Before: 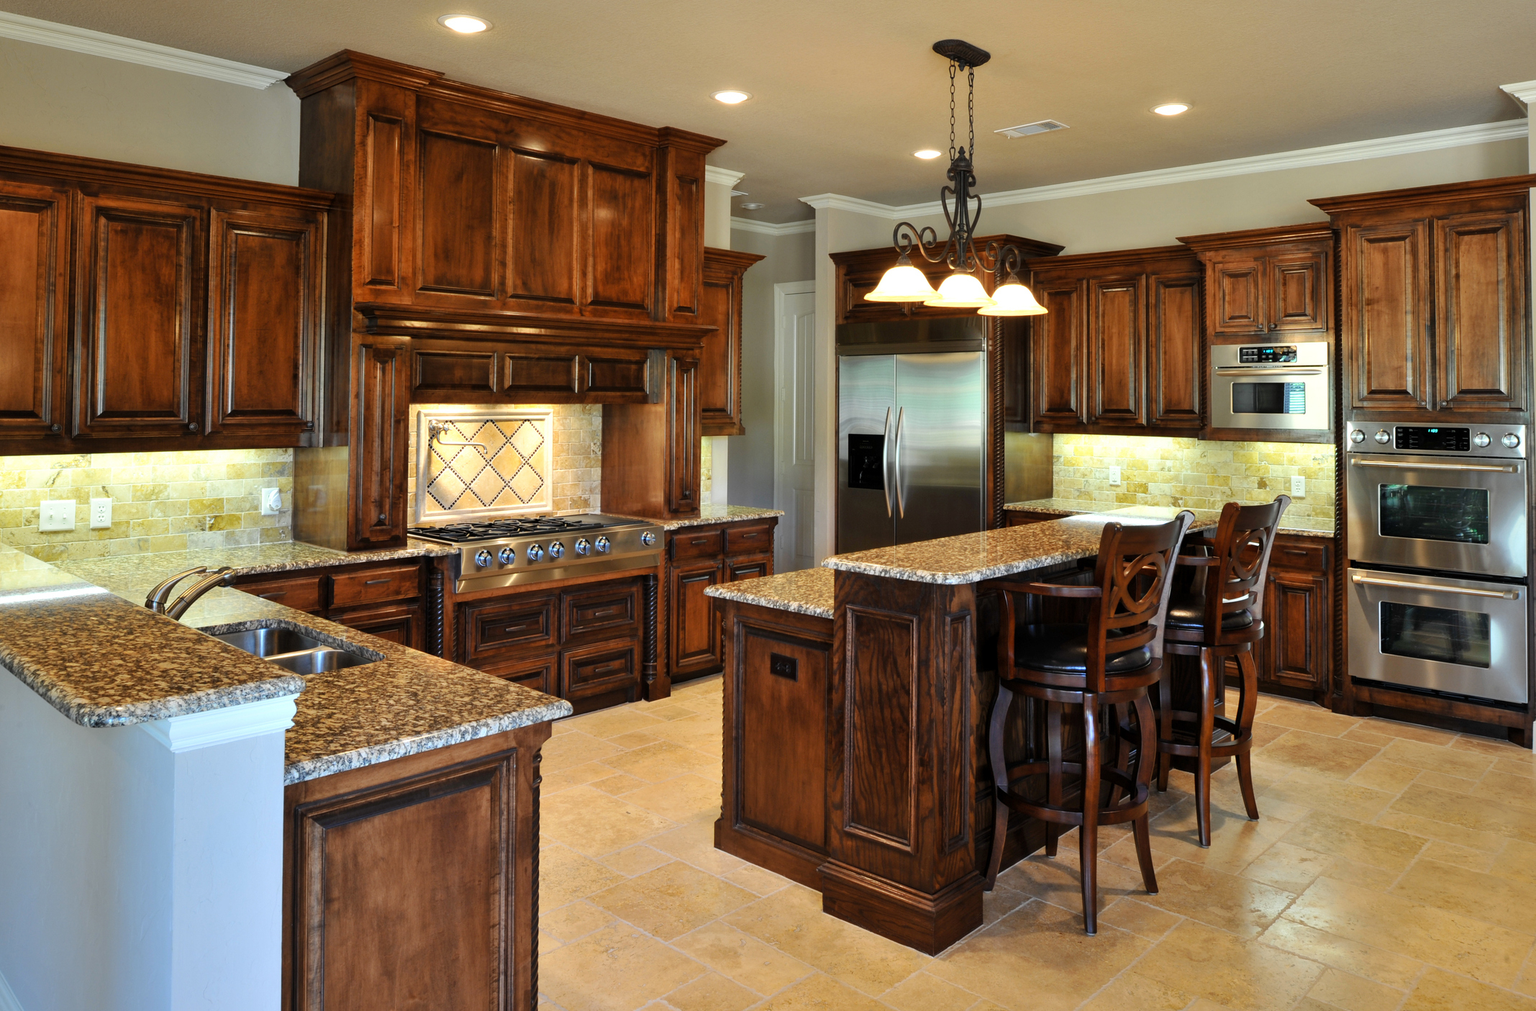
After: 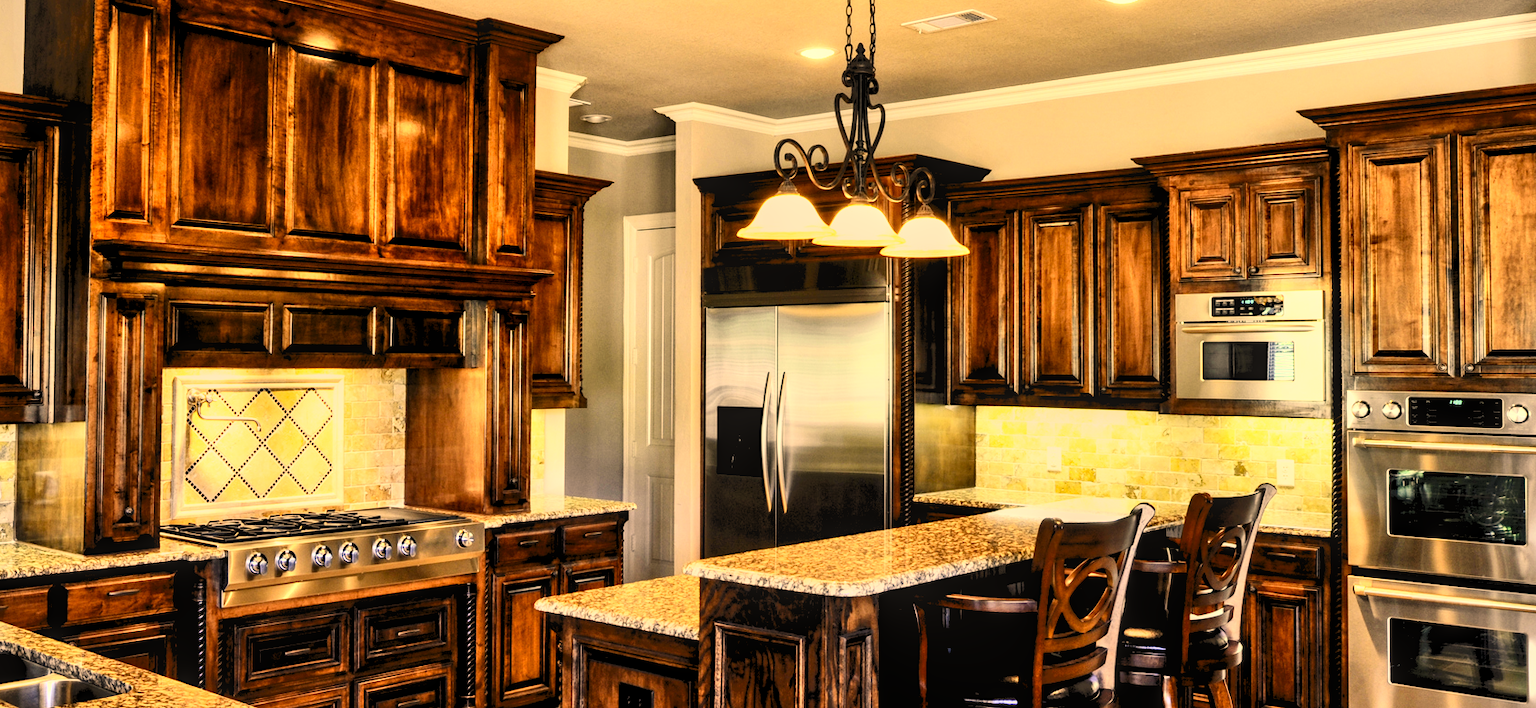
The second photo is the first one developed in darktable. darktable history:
local contrast: on, module defaults
tone equalizer: -7 EV 0.164 EV, -6 EV 0.571 EV, -5 EV 1.19 EV, -4 EV 1.3 EV, -3 EV 1.17 EV, -2 EV 0.6 EV, -1 EV 0.153 EV
crop: left 18.285%, top 11.125%, right 2.531%, bottom 33.404%
color correction: highlights a* 14.93, highlights b* 31.74
shadows and highlights: shadows 62.01, white point adjustment 0.346, highlights -34.43, compress 84.27%
contrast brightness saturation: contrast 0.495, saturation -0.08
levels: levels [0.073, 0.497, 0.972]
